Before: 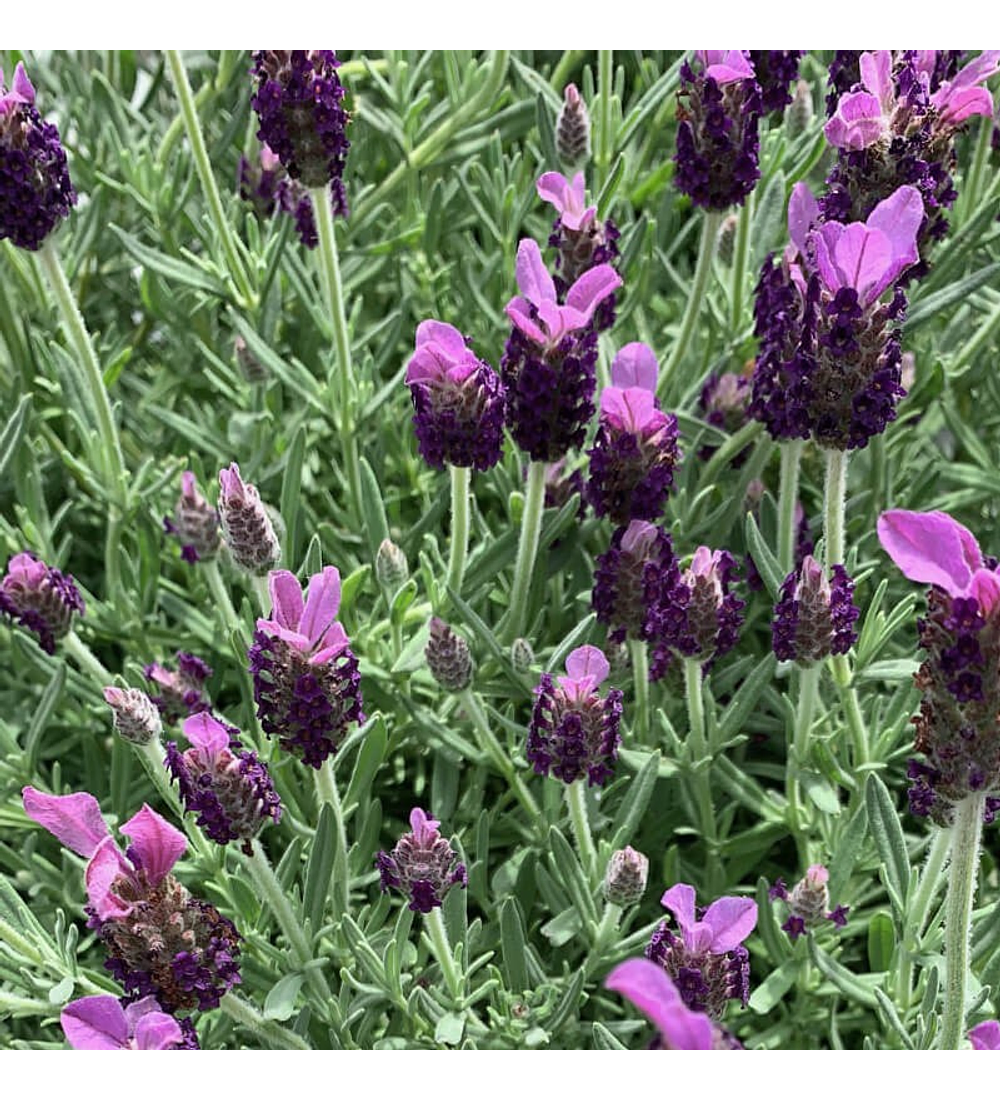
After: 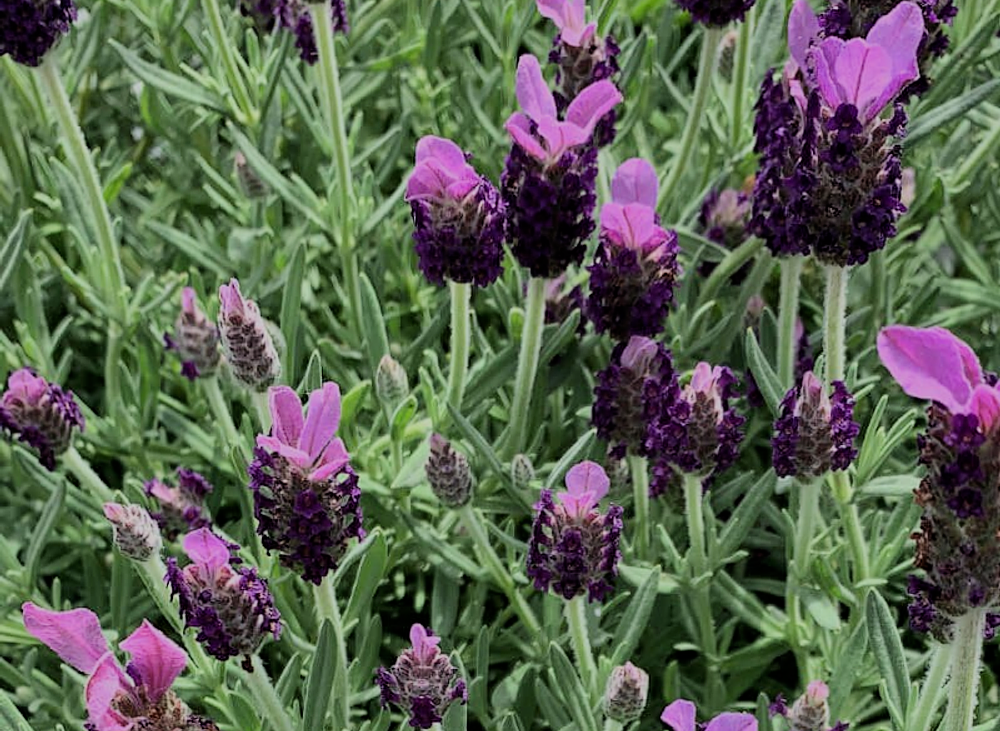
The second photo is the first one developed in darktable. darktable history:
shadows and highlights: shadows -20, white point adjustment -2, highlights -35
crop: top 16.727%, bottom 16.727%
filmic rgb: black relative exposure -7.65 EV, white relative exposure 4.56 EV, hardness 3.61, color science v6 (2022)
white balance: emerald 1
